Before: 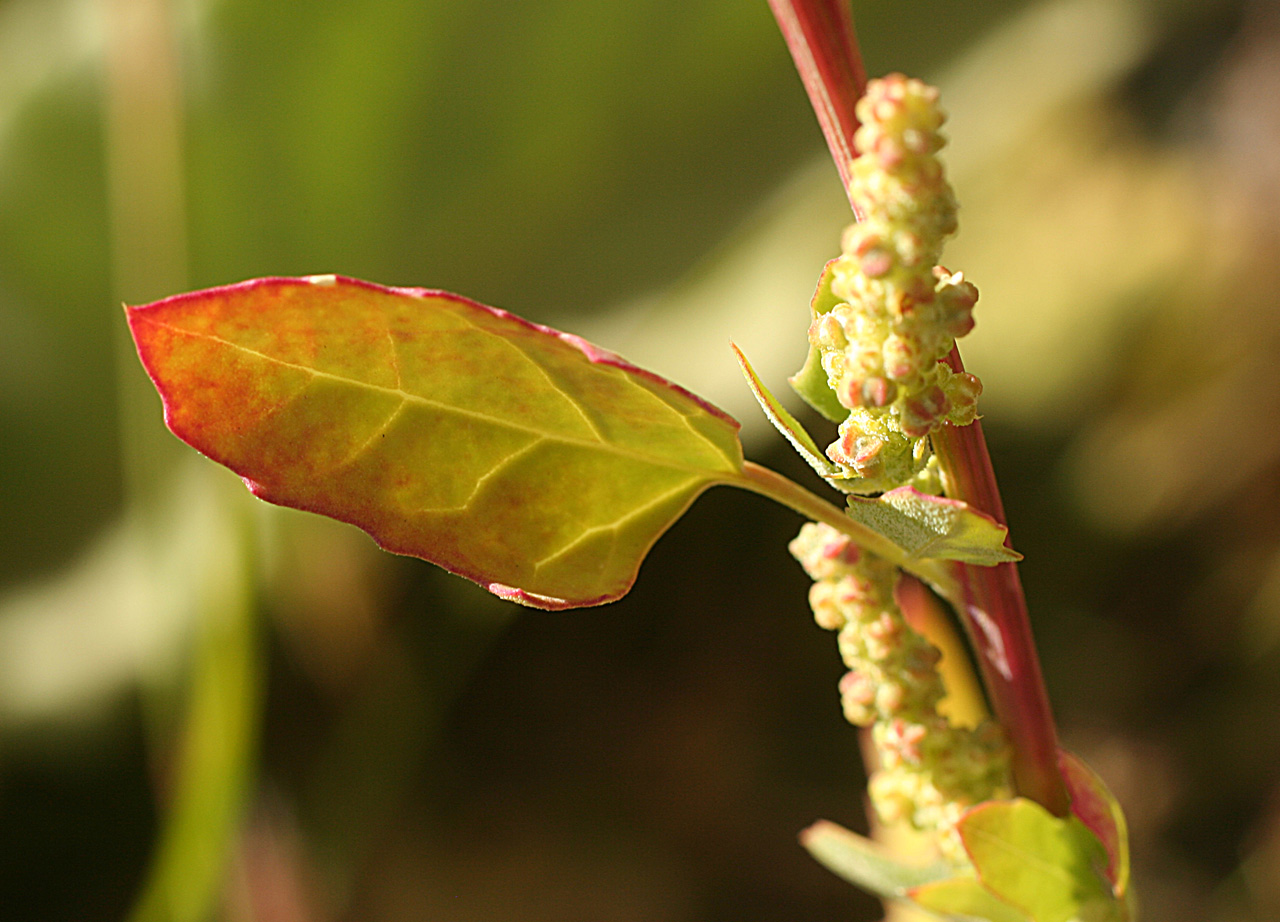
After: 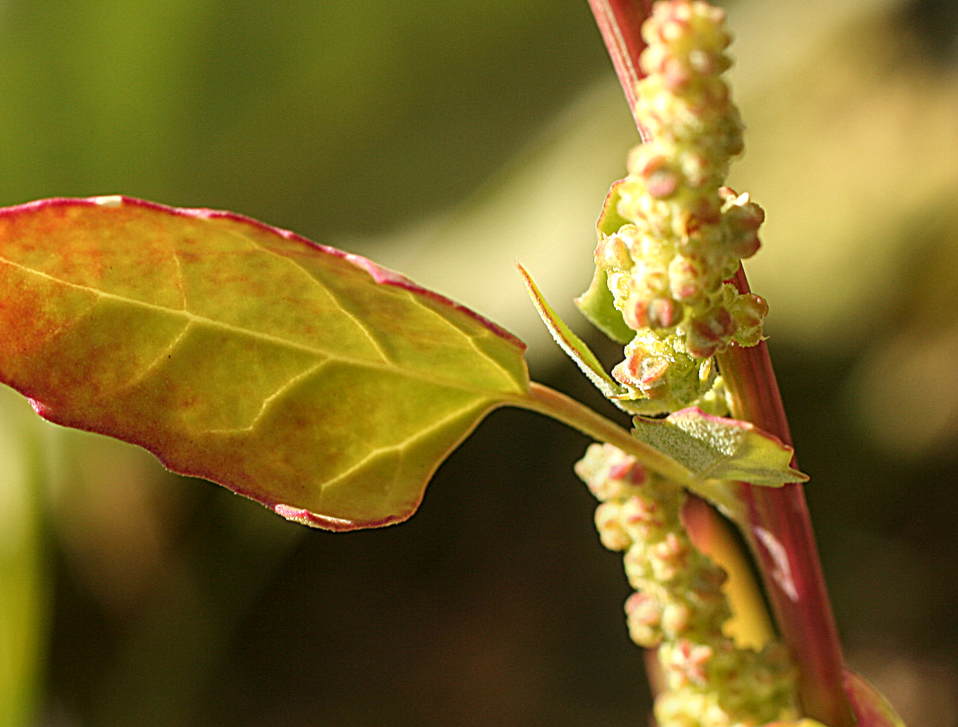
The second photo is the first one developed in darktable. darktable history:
crop: left 16.768%, top 8.653%, right 8.362%, bottom 12.485%
local contrast: on, module defaults
contrast equalizer: y [[0.5 ×6], [0.5 ×6], [0.5, 0.5, 0.501, 0.545, 0.707, 0.863], [0 ×6], [0 ×6]]
